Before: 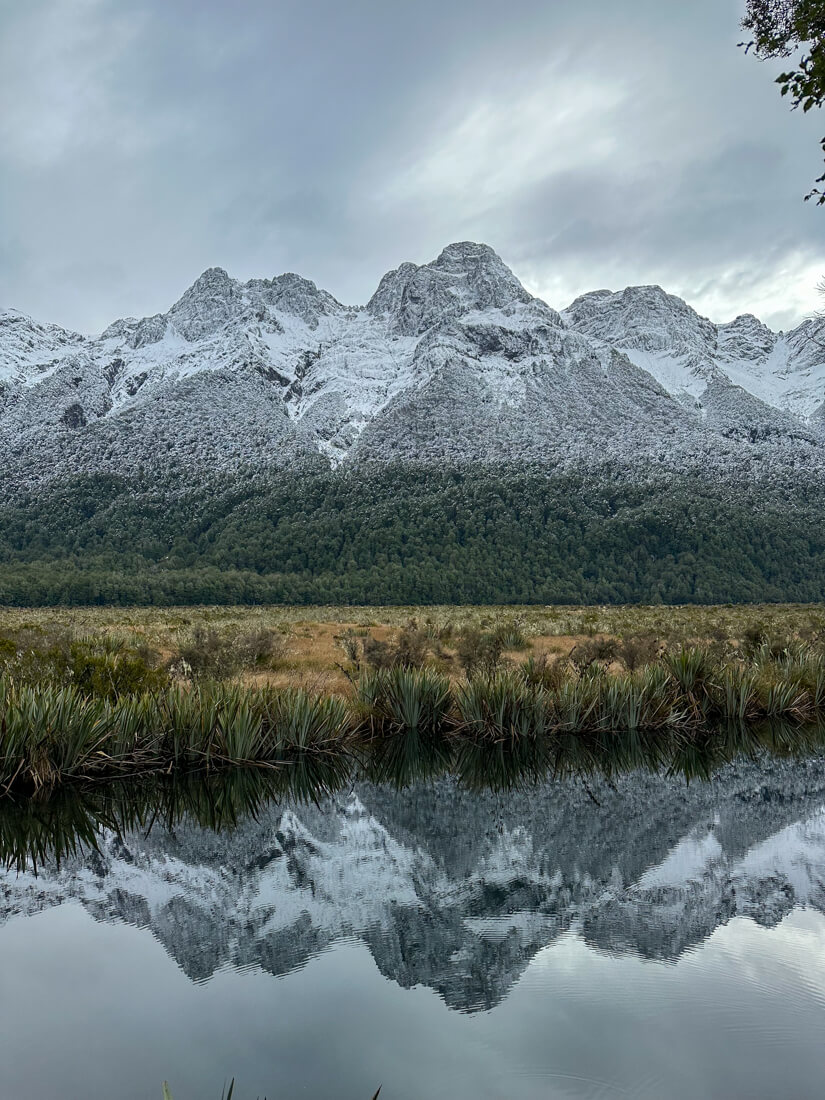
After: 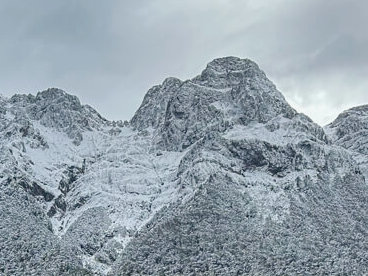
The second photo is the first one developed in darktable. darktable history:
crop: left 28.64%, top 16.832%, right 26.637%, bottom 58.055%
contrast brightness saturation: contrast -0.05, saturation -0.41
color balance rgb: perceptual saturation grading › global saturation 20%, perceptual saturation grading › highlights -25%, perceptual saturation grading › shadows 50.52%, global vibrance 40.24%
